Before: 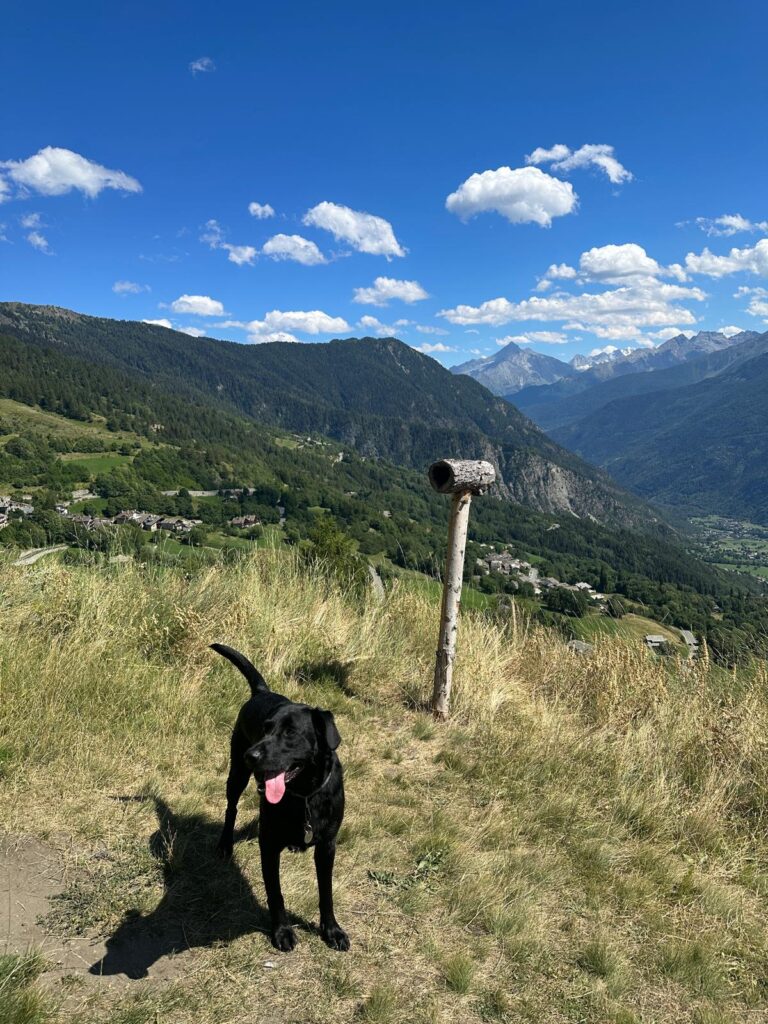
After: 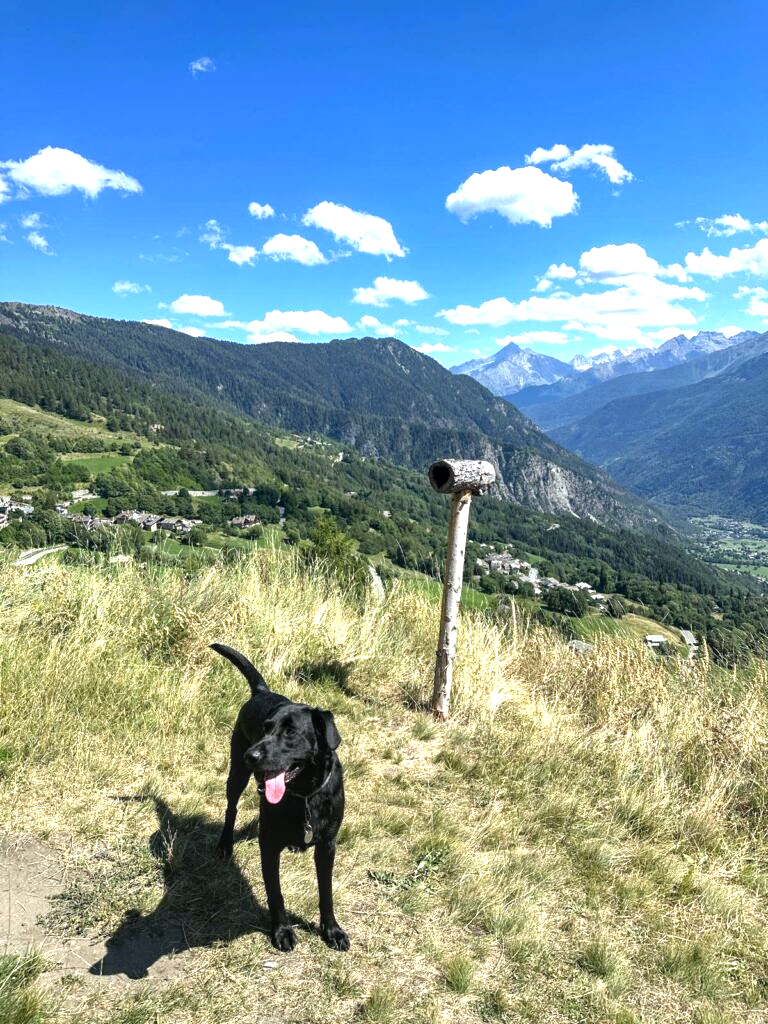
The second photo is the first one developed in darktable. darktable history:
local contrast: on, module defaults
exposure: exposure 1 EV, compensate highlight preservation false
white balance: red 0.974, blue 1.044
shadows and highlights: shadows 4.1, highlights -17.6, soften with gaussian
